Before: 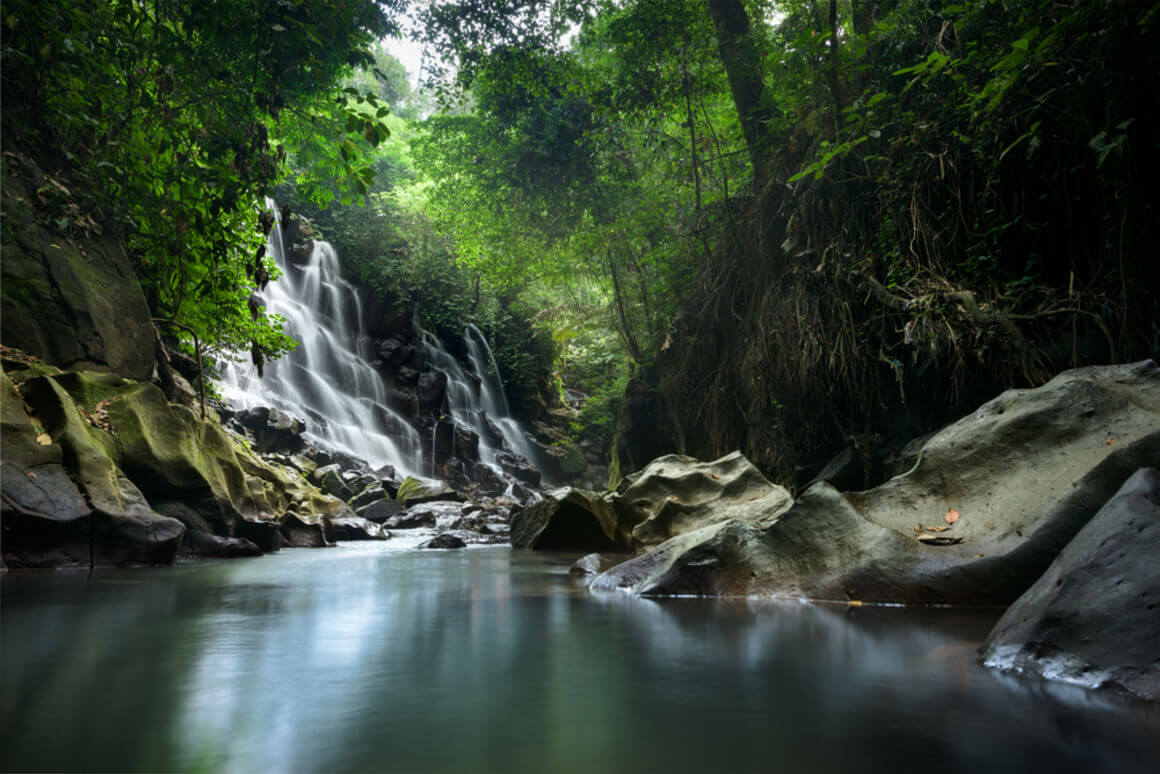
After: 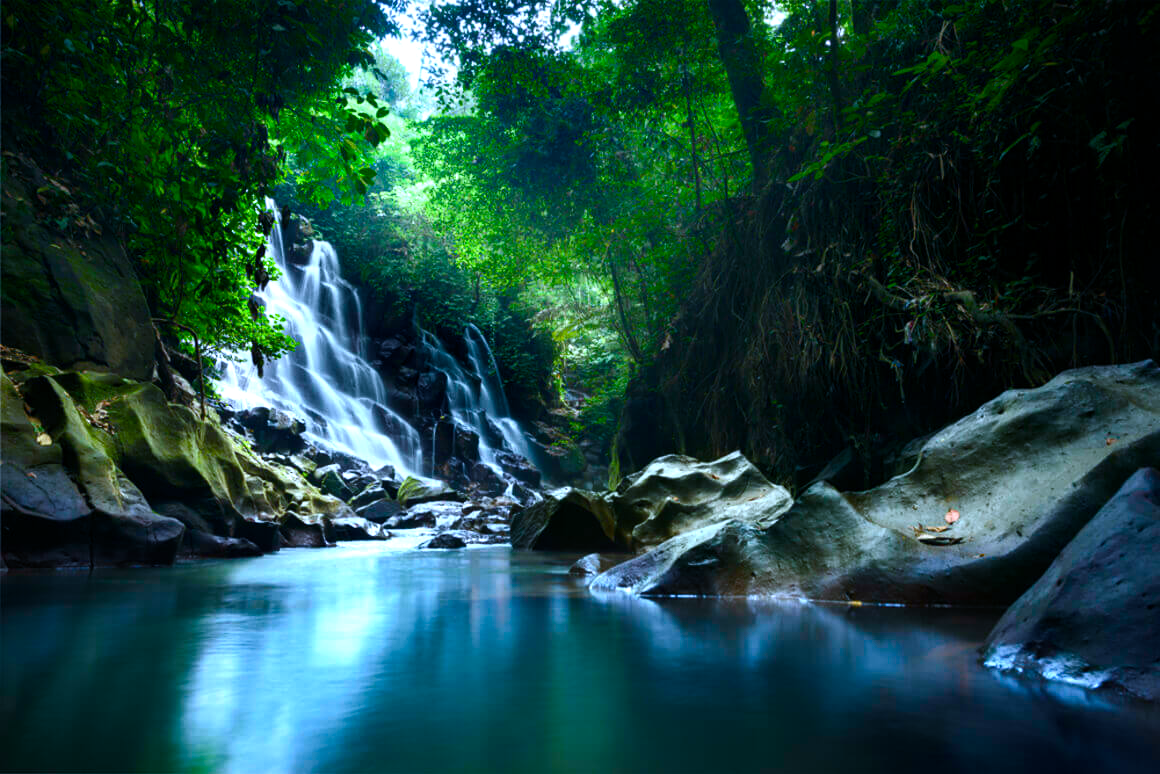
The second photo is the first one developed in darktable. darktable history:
color balance rgb: linear chroma grading › global chroma 14.6%, perceptual saturation grading › global saturation 20%, perceptual saturation grading › highlights -25.273%, perceptual saturation grading › shadows 49.774%, global vibrance 20%
tone equalizer: -8 EV -0.786 EV, -7 EV -0.724 EV, -6 EV -0.638 EV, -5 EV -0.36 EV, -3 EV 0.378 EV, -2 EV 0.6 EV, -1 EV 0.693 EV, +0 EV 0.722 EV, edges refinement/feathering 500, mask exposure compensation -1.57 EV, preserve details guided filter
color calibration: illuminant custom, x 0.39, y 0.392, temperature 3864.41 K
